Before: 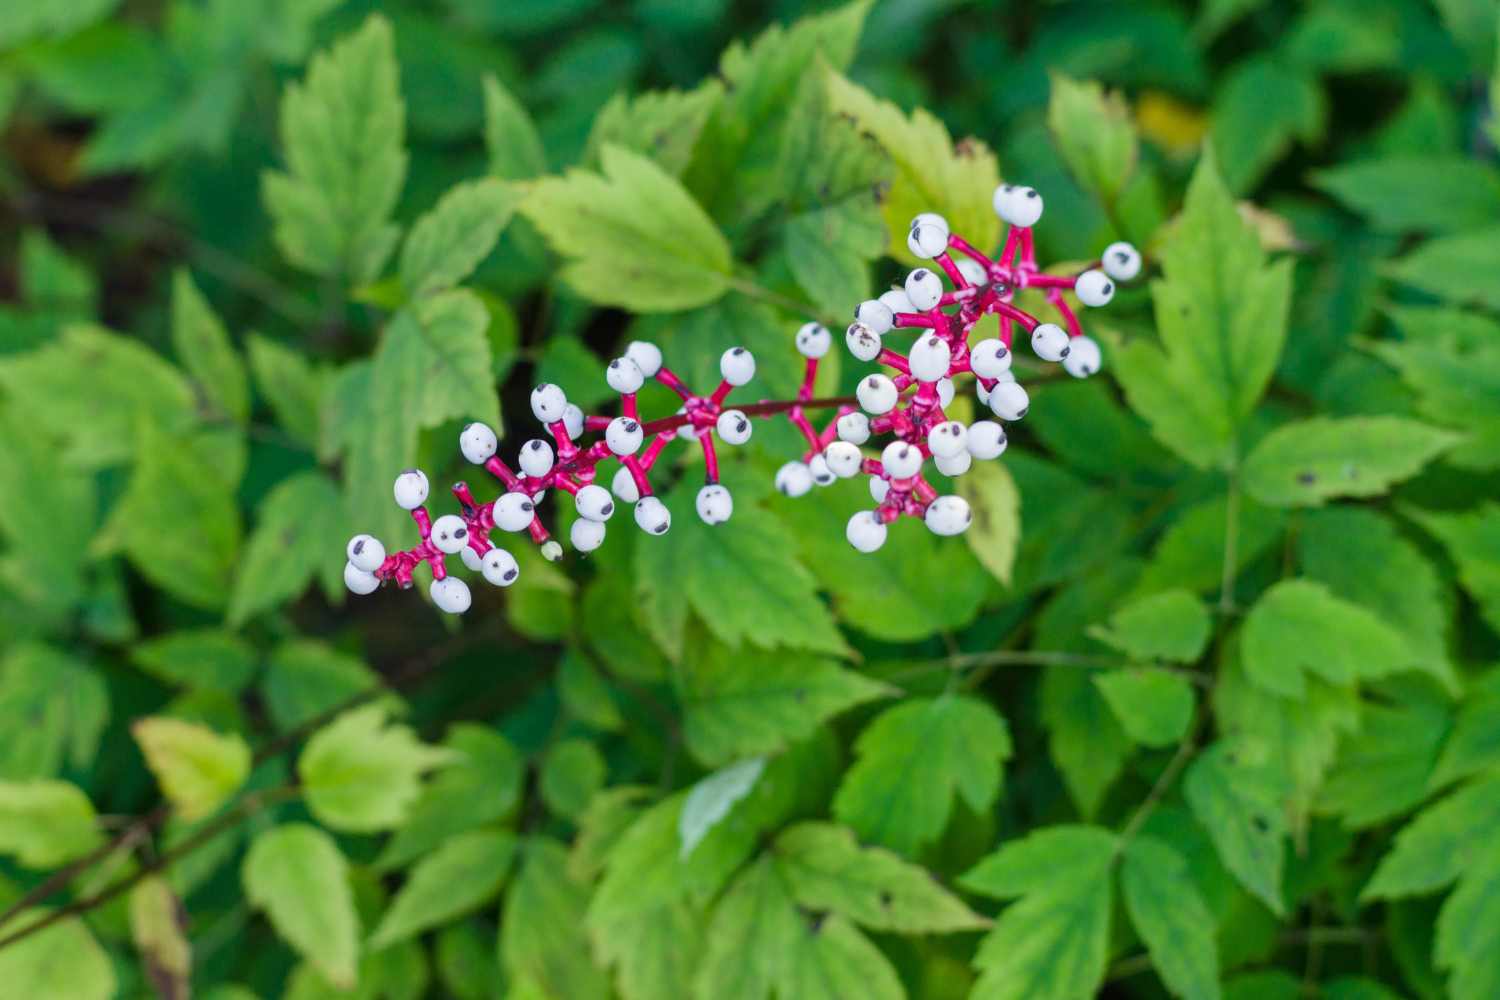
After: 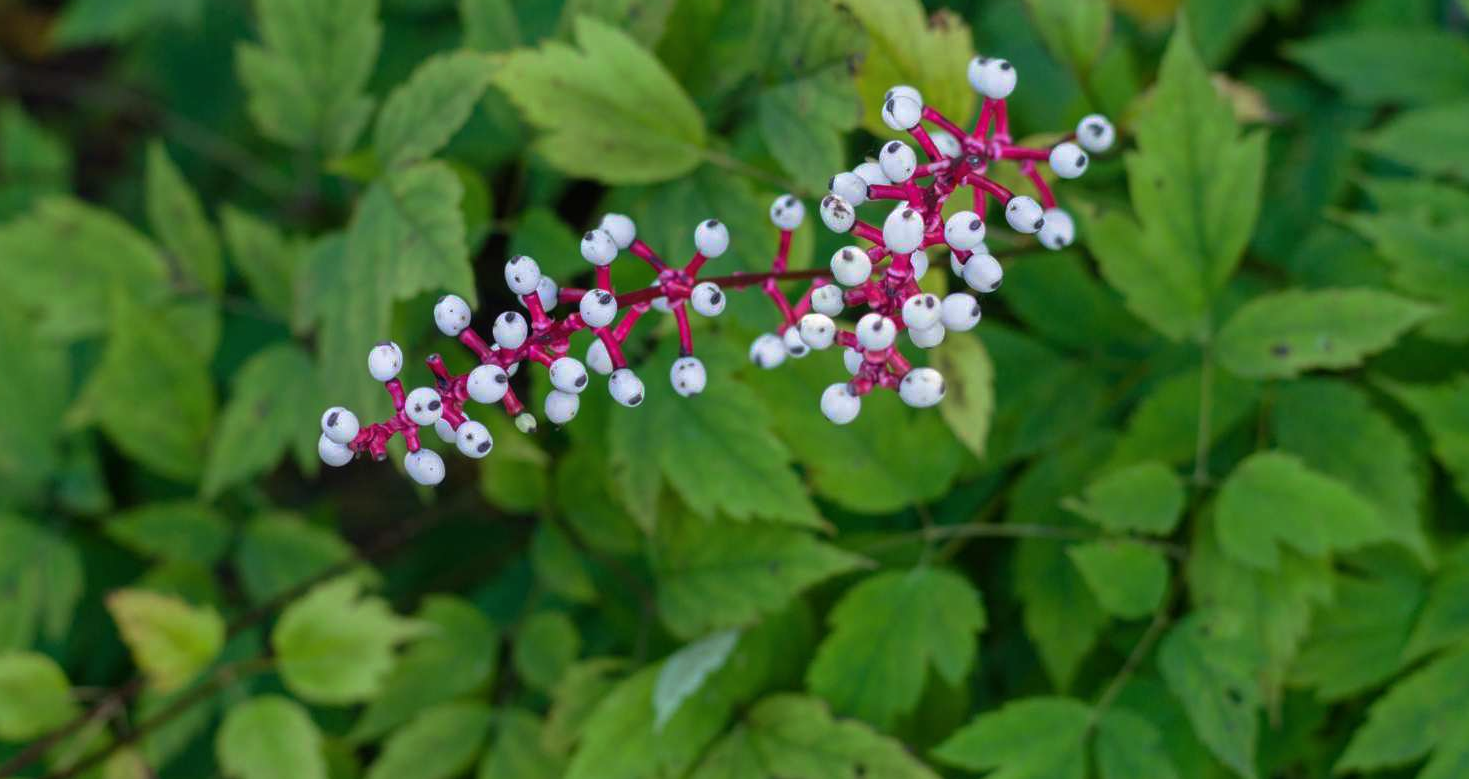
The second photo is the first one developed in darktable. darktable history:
base curve: curves: ch0 [(0, 0) (0.595, 0.418) (1, 1)], preserve colors none
crop and rotate: left 1.814%, top 12.818%, right 0.25%, bottom 9.225%
